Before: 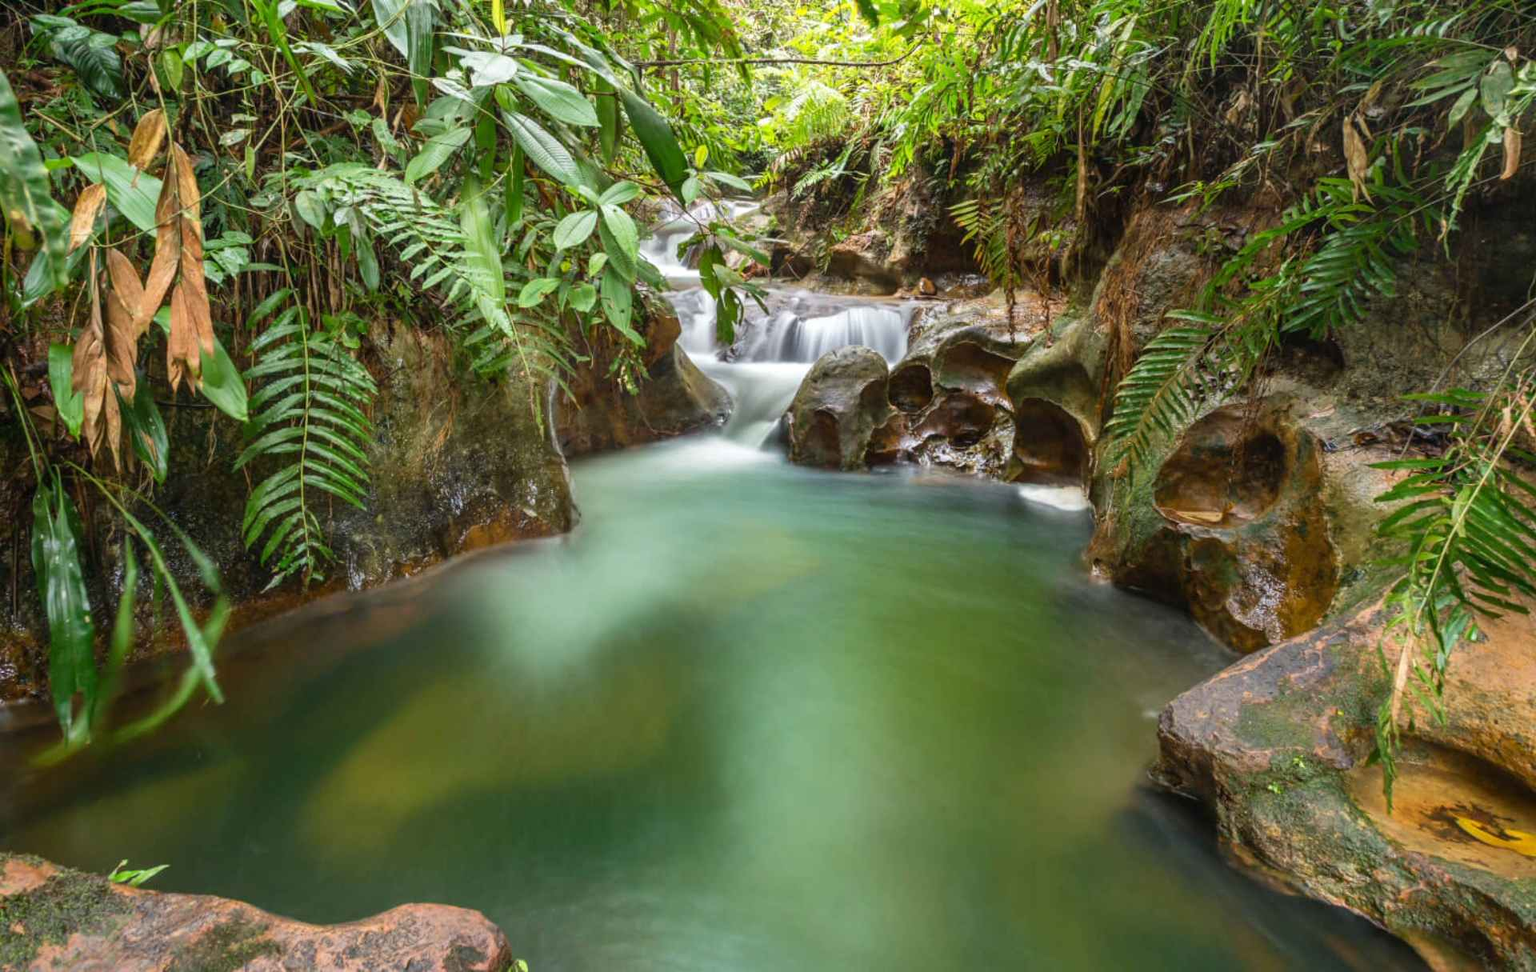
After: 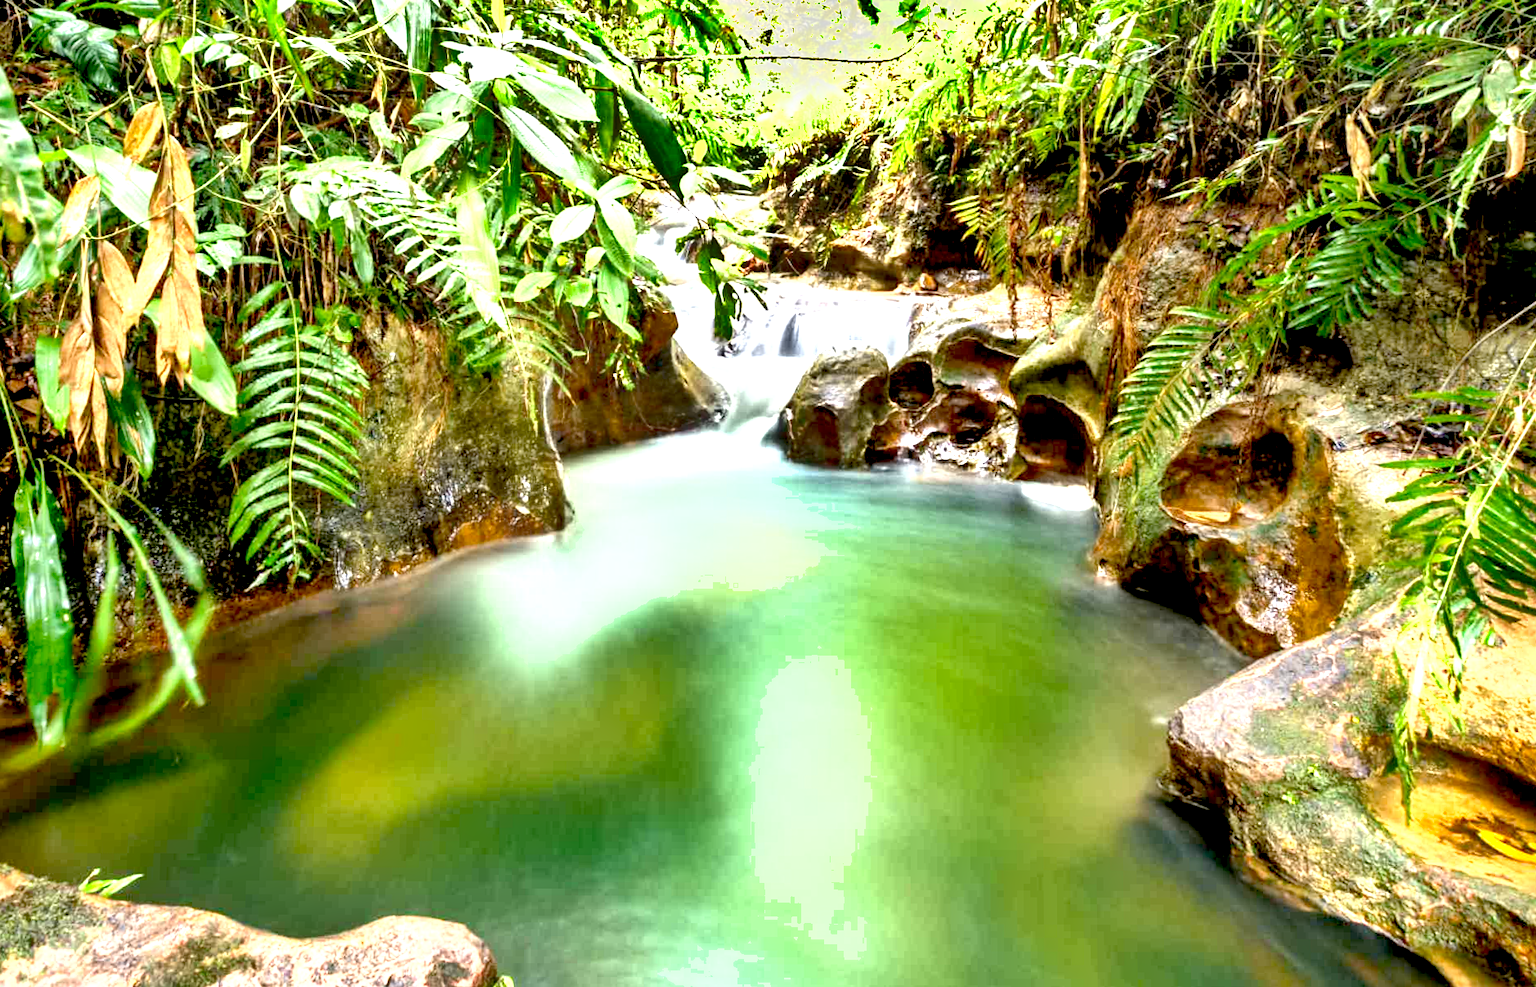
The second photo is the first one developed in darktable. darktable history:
shadows and highlights: shadows 60, soften with gaussian
exposure: black level correction 0.016, exposure 1.774 EV, compensate highlight preservation false
rotate and perspective: rotation 0.226°, lens shift (vertical) -0.042, crop left 0.023, crop right 0.982, crop top 0.006, crop bottom 0.994
contrast equalizer: y [[0.5 ×6], [0.5 ×6], [0.5 ×6], [0 ×6], [0, 0, 0, 0.581, 0.011, 0]]
